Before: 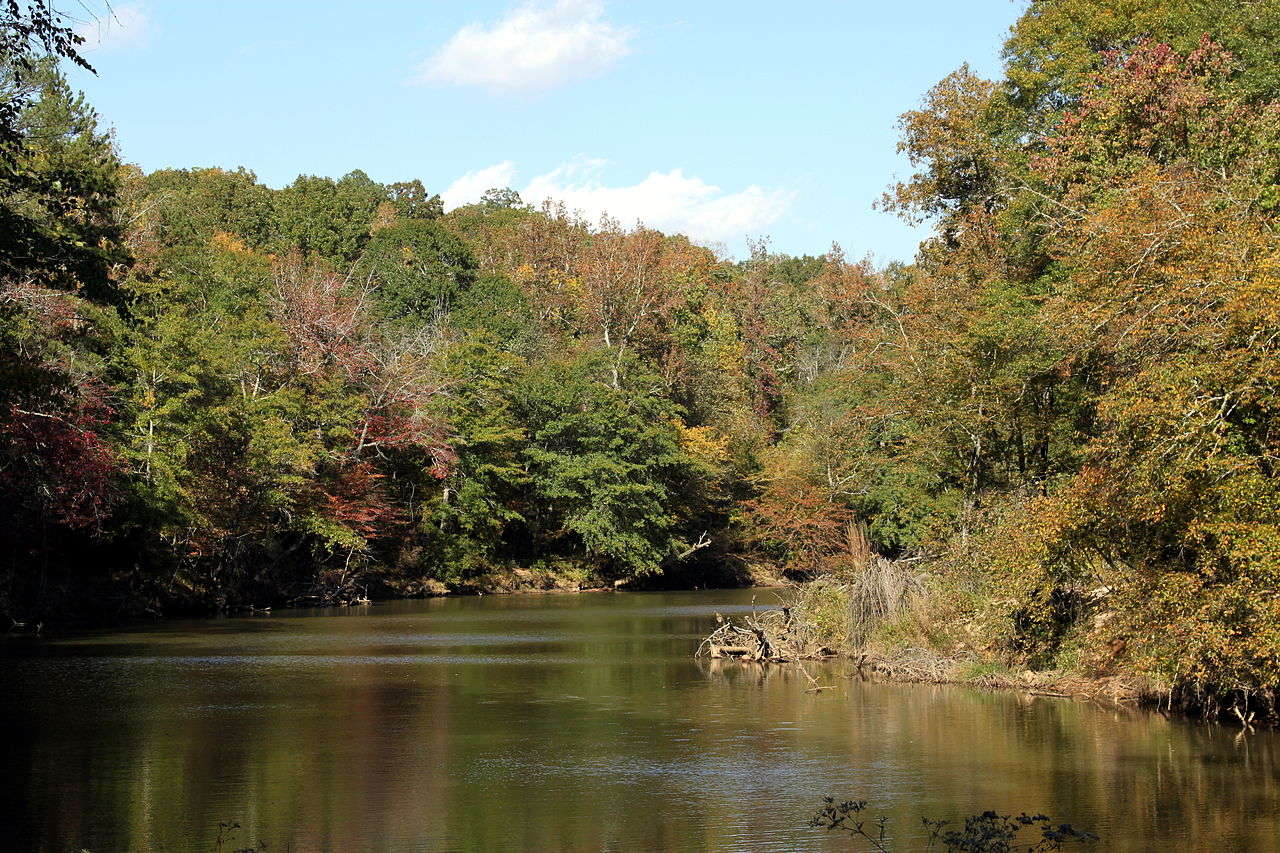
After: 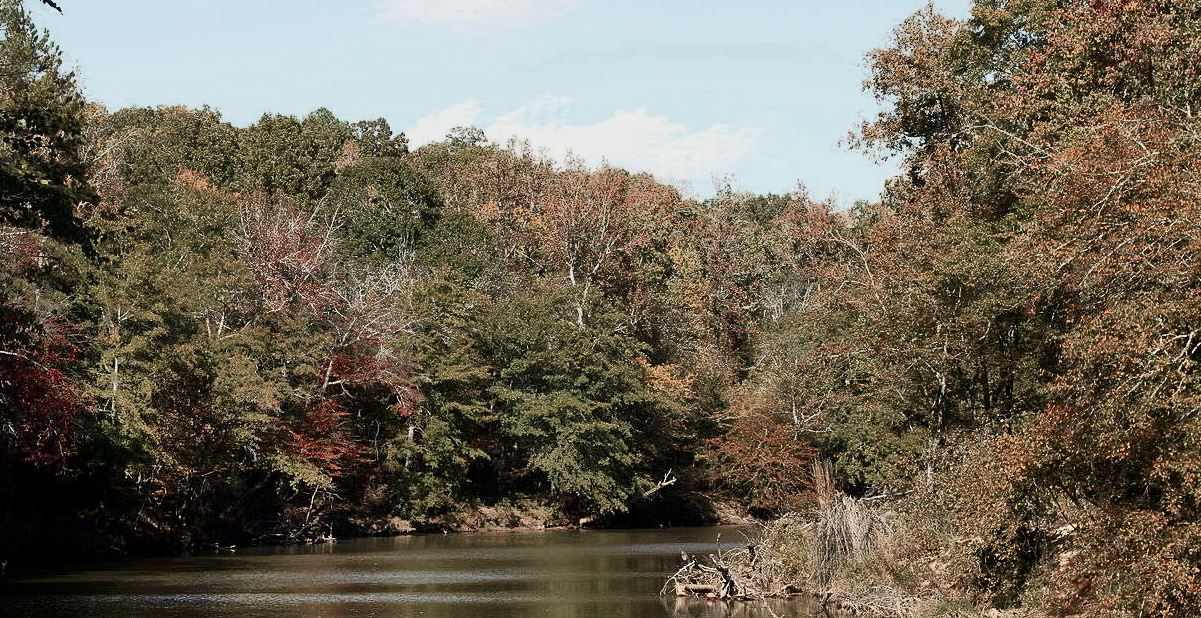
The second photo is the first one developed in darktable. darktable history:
color zones: curves: ch0 [(0, 0.299) (0.25, 0.383) (0.456, 0.352) (0.736, 0.571)]; ch1 [(0, 0.63) (0.151, 0.568) (0.254, 0.416) (0.47, 0.558) (0.732, 0.37) (0.909, 0.492)]; ch2 [(0.004, 0.604) (0.158, 0.443) (0.257, 0.403) (0.761, 0.468)]
contrast brightness saturation: contrast 0.25, saturation -0.31
crop: left 2.737%, top 7.287%, right 3.421%, bottom 20.179%
tone equalizer: -7 EV -0.63 EV, -6 EV 1 EV, -5 EV -0.45 EV, -4 EV 0.43 EV, -3 EV 0.41 EV, -2 EV 0.15 EV, -1 EV -0.15 EV, +0 EV -0.39 EV, smoothing diameter 25%, edges refinement/feathering 10, preserve details guided filter
